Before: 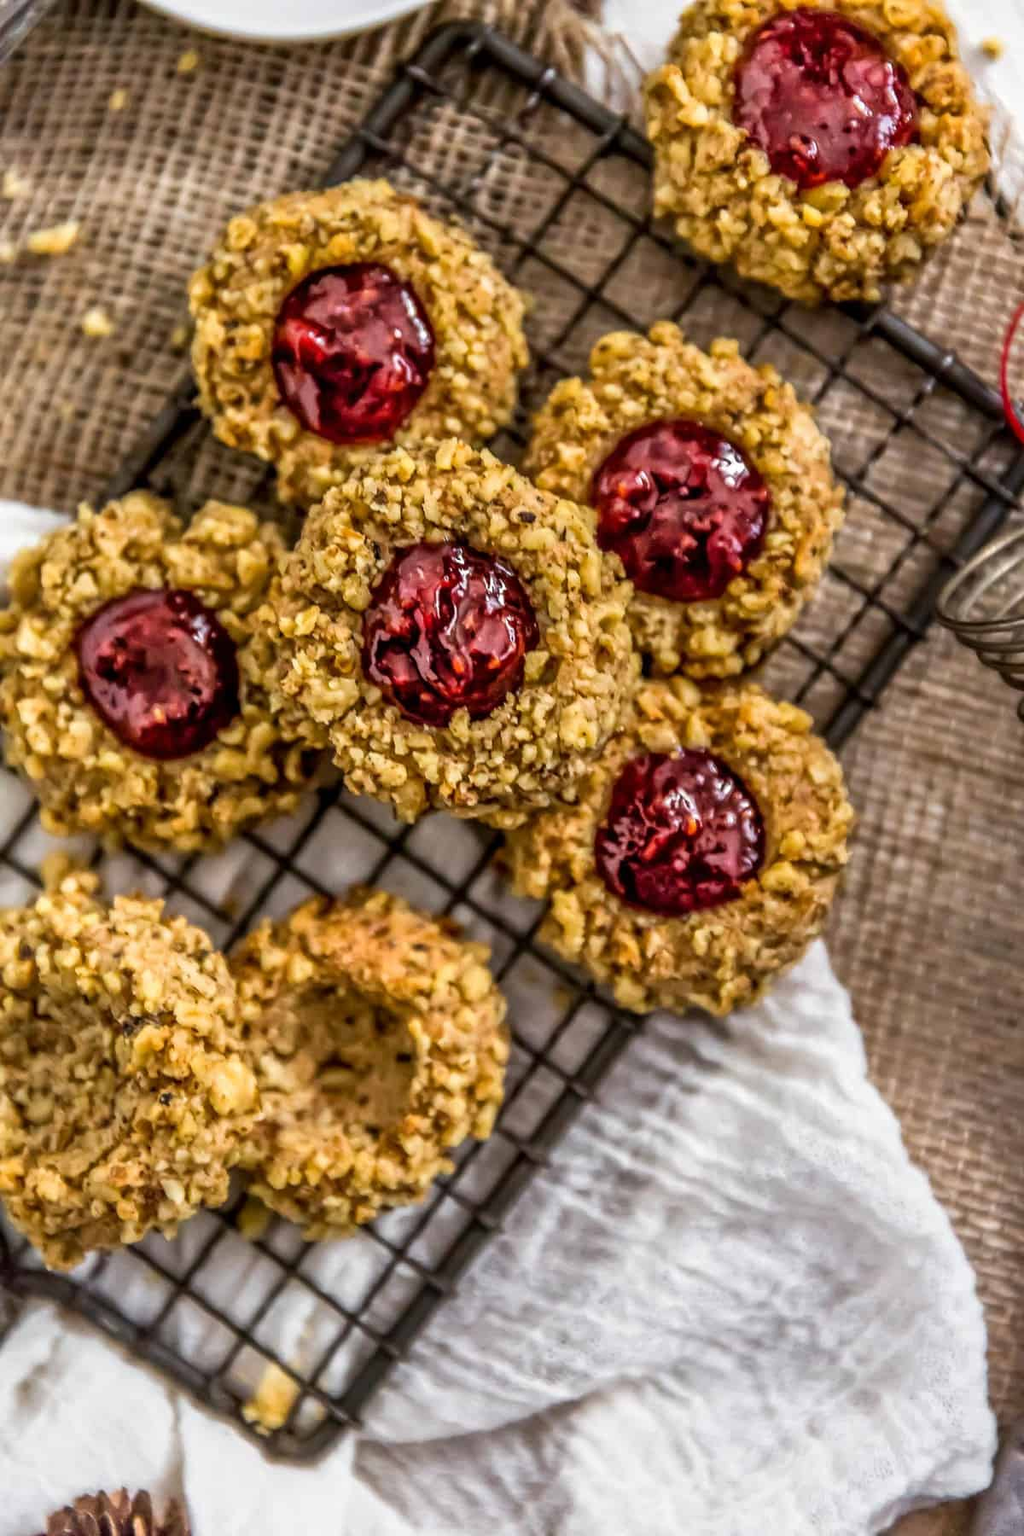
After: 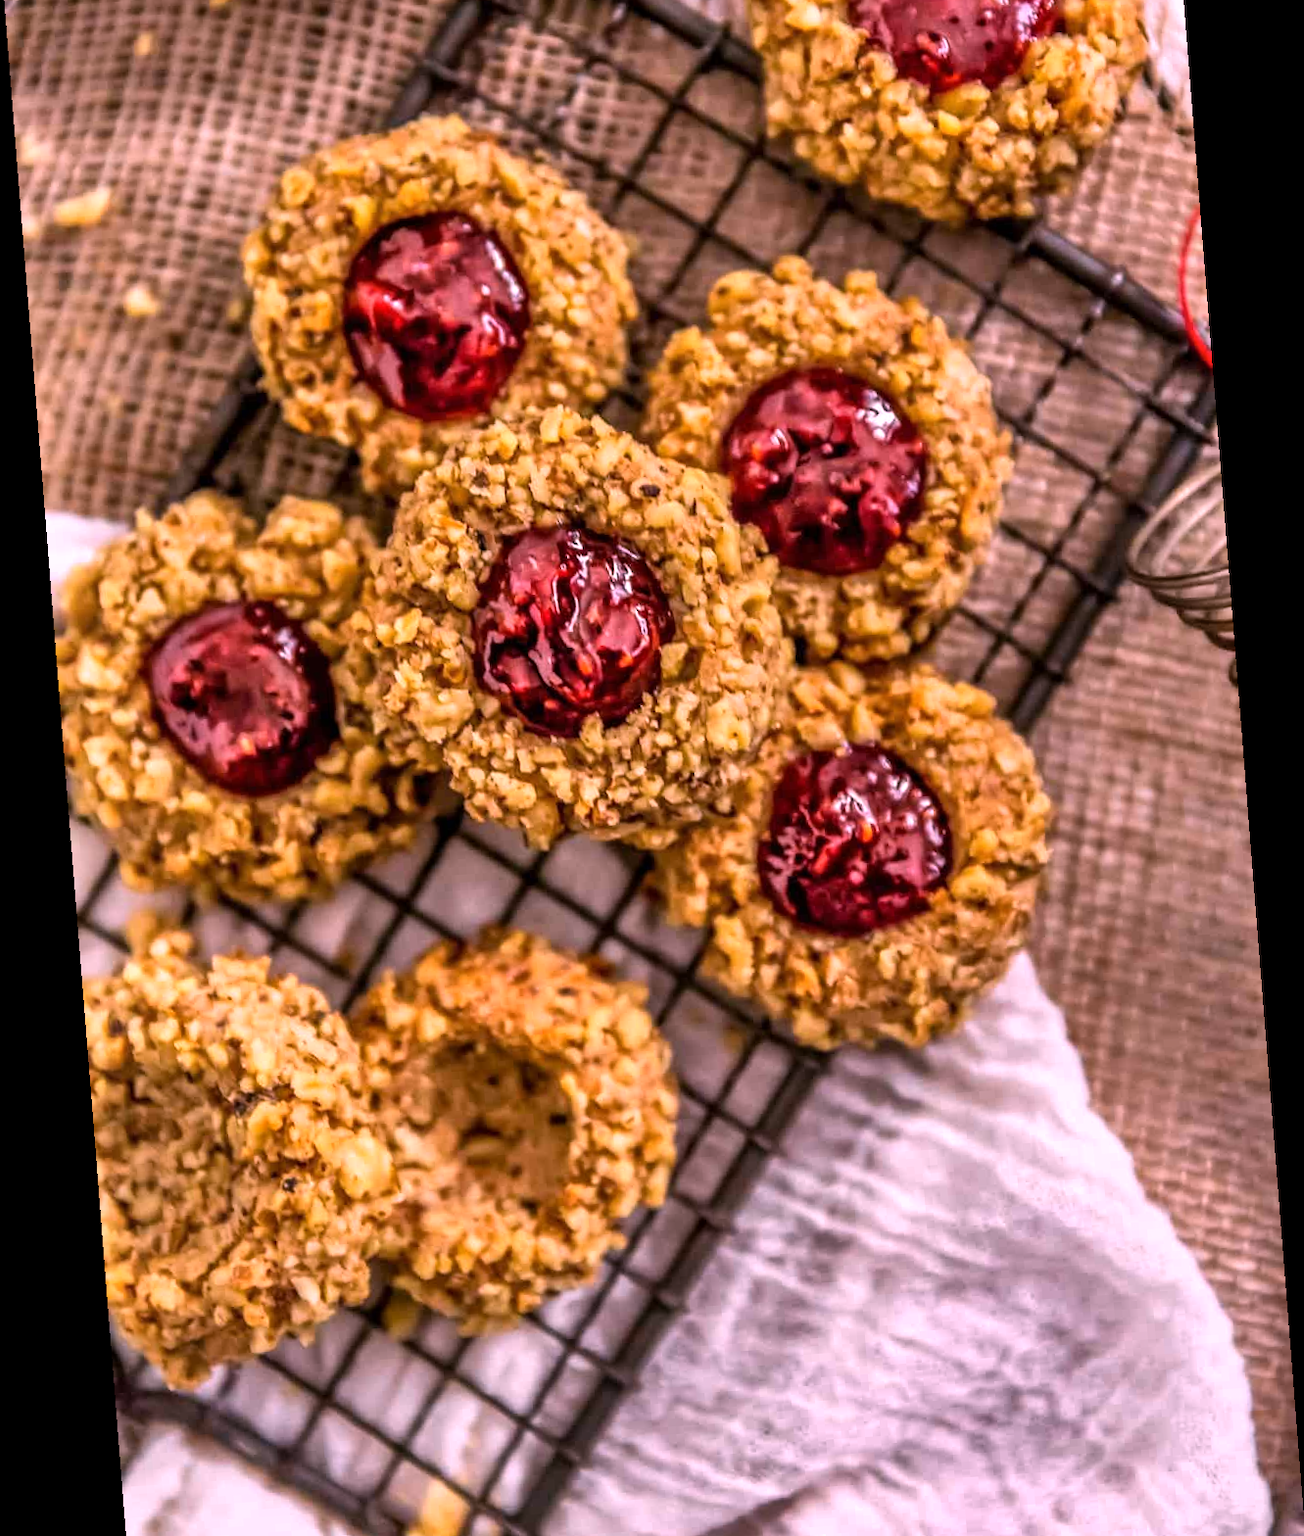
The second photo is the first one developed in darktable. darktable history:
rotate and perspective: rotation -4.2°, shear 0.006, automatic cropping off
white balance: red 1.188, blue 1.11
crop: top 7.625%, bottom 8.027%
shadows and highlights: soften with gaussian
